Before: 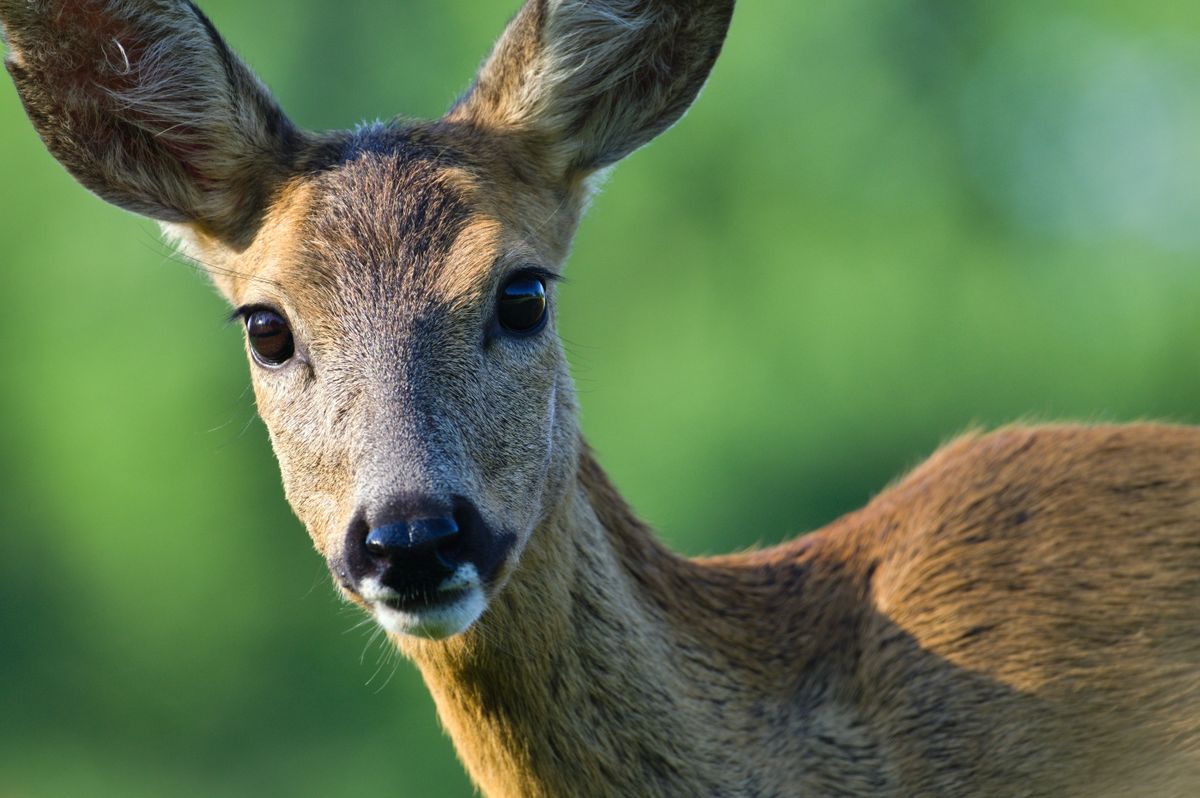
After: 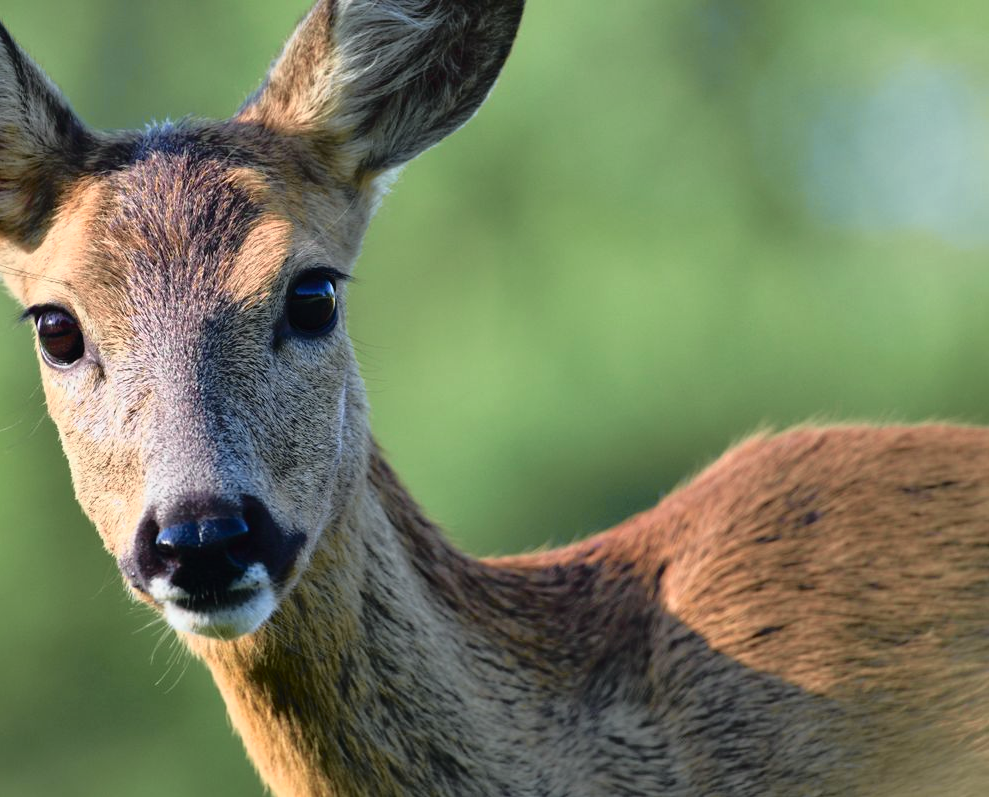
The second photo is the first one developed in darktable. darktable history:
tone curve: curves: ch0 [(0, 0.009) (0.105, 0.08) (0.195, 0.18) (0.283, 0.316) (0.384, 0.434) (0.485, 0.531) (0.638, 0.69) (0.81, 0.872) (1, 0.977)]; ch1 [(0, 0) (0.161, 0.092) (0.35, 0.33) (0.379, 0.401) (0.456, 0.469) (0.498, 0.502) (0.52, 0.536) (0.586, 0.617) (0.635, 0.655) (1, 1)]; ch2 [(0, 0) (0.371, 0.362) (0.437, 0.437) (0.483, 0.484) (0.53, 0.515) (0.56, 0.571) (0.622, 0.606) (1, 1)], color space Lab, independent channels, preserve colors none
crop: left 17.582%, bottom 0.031%
